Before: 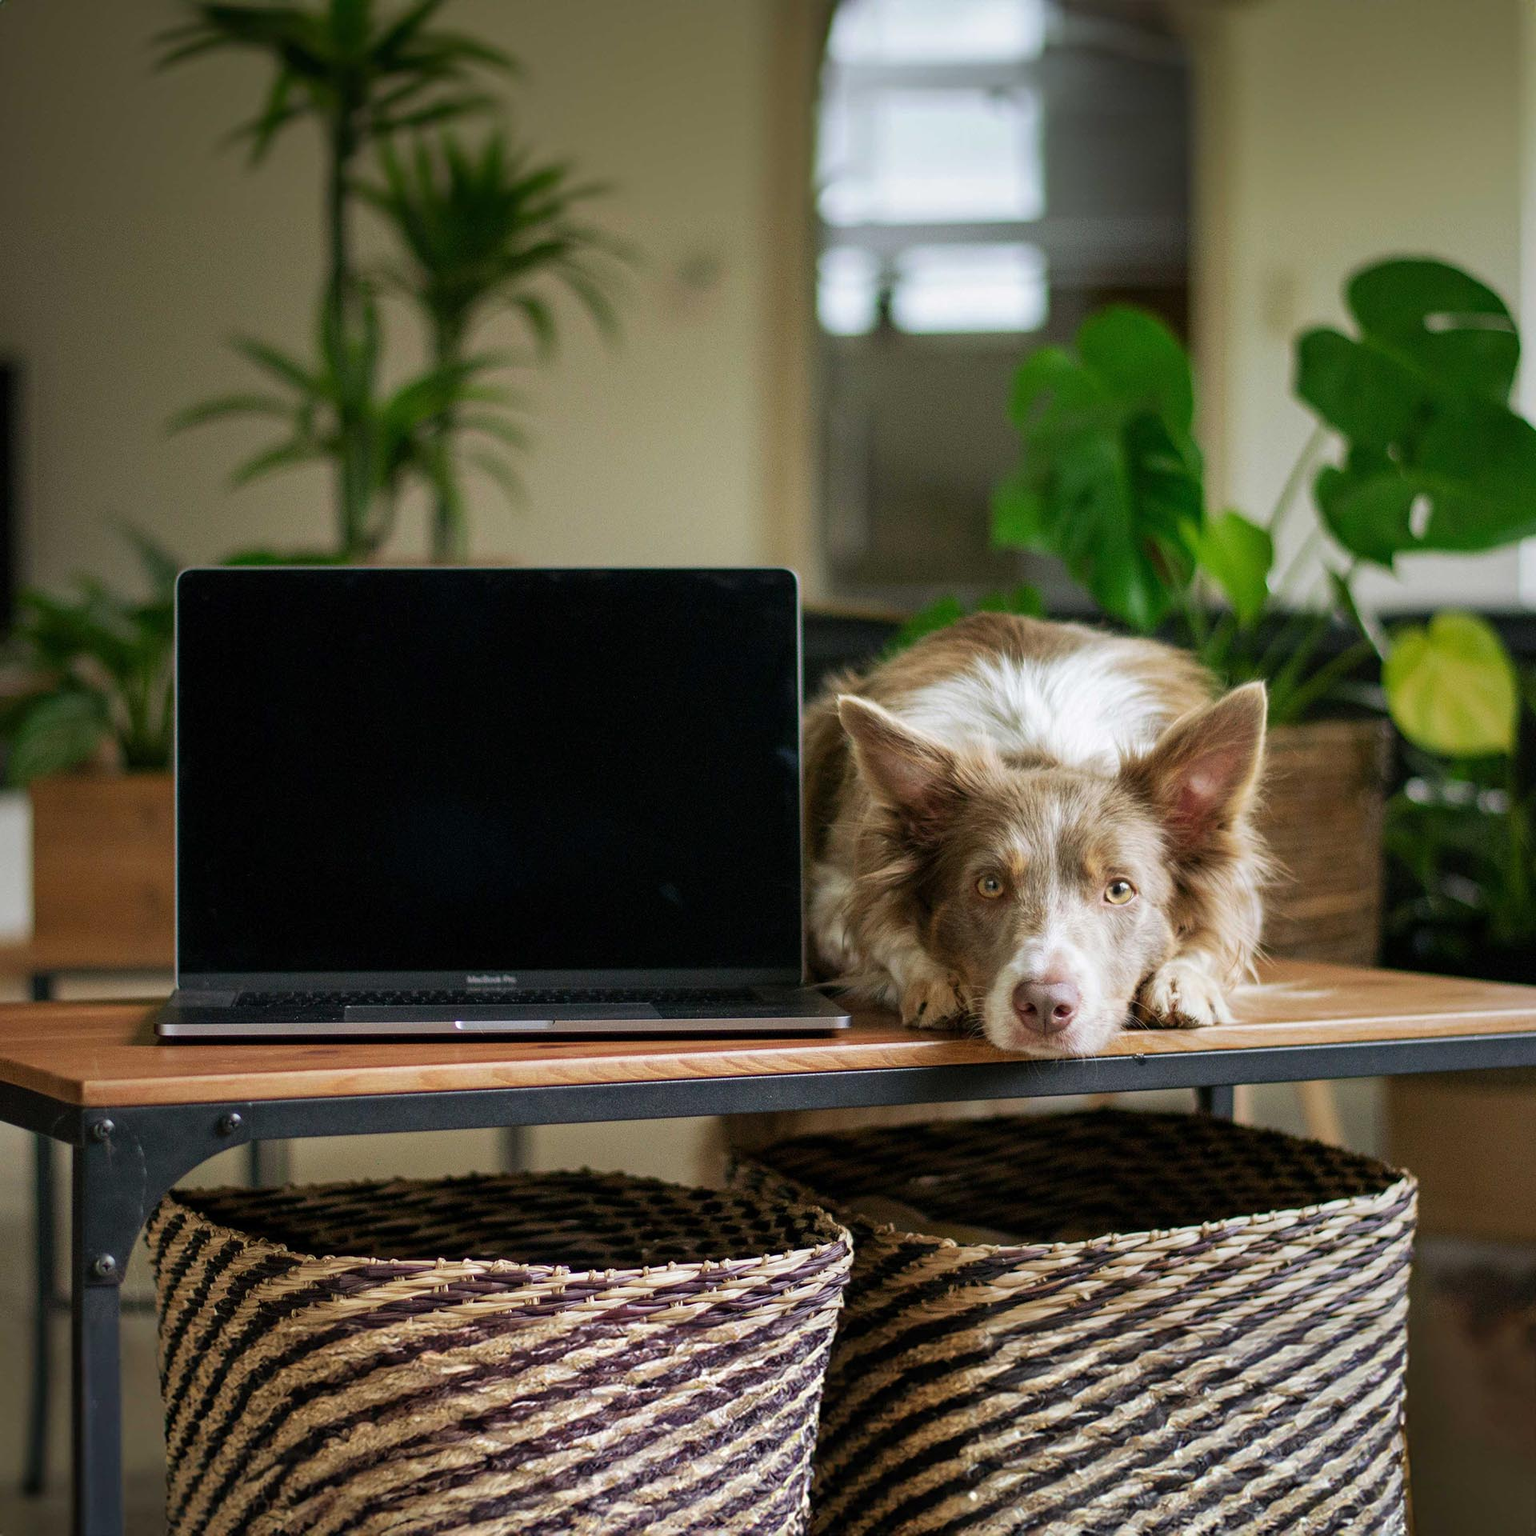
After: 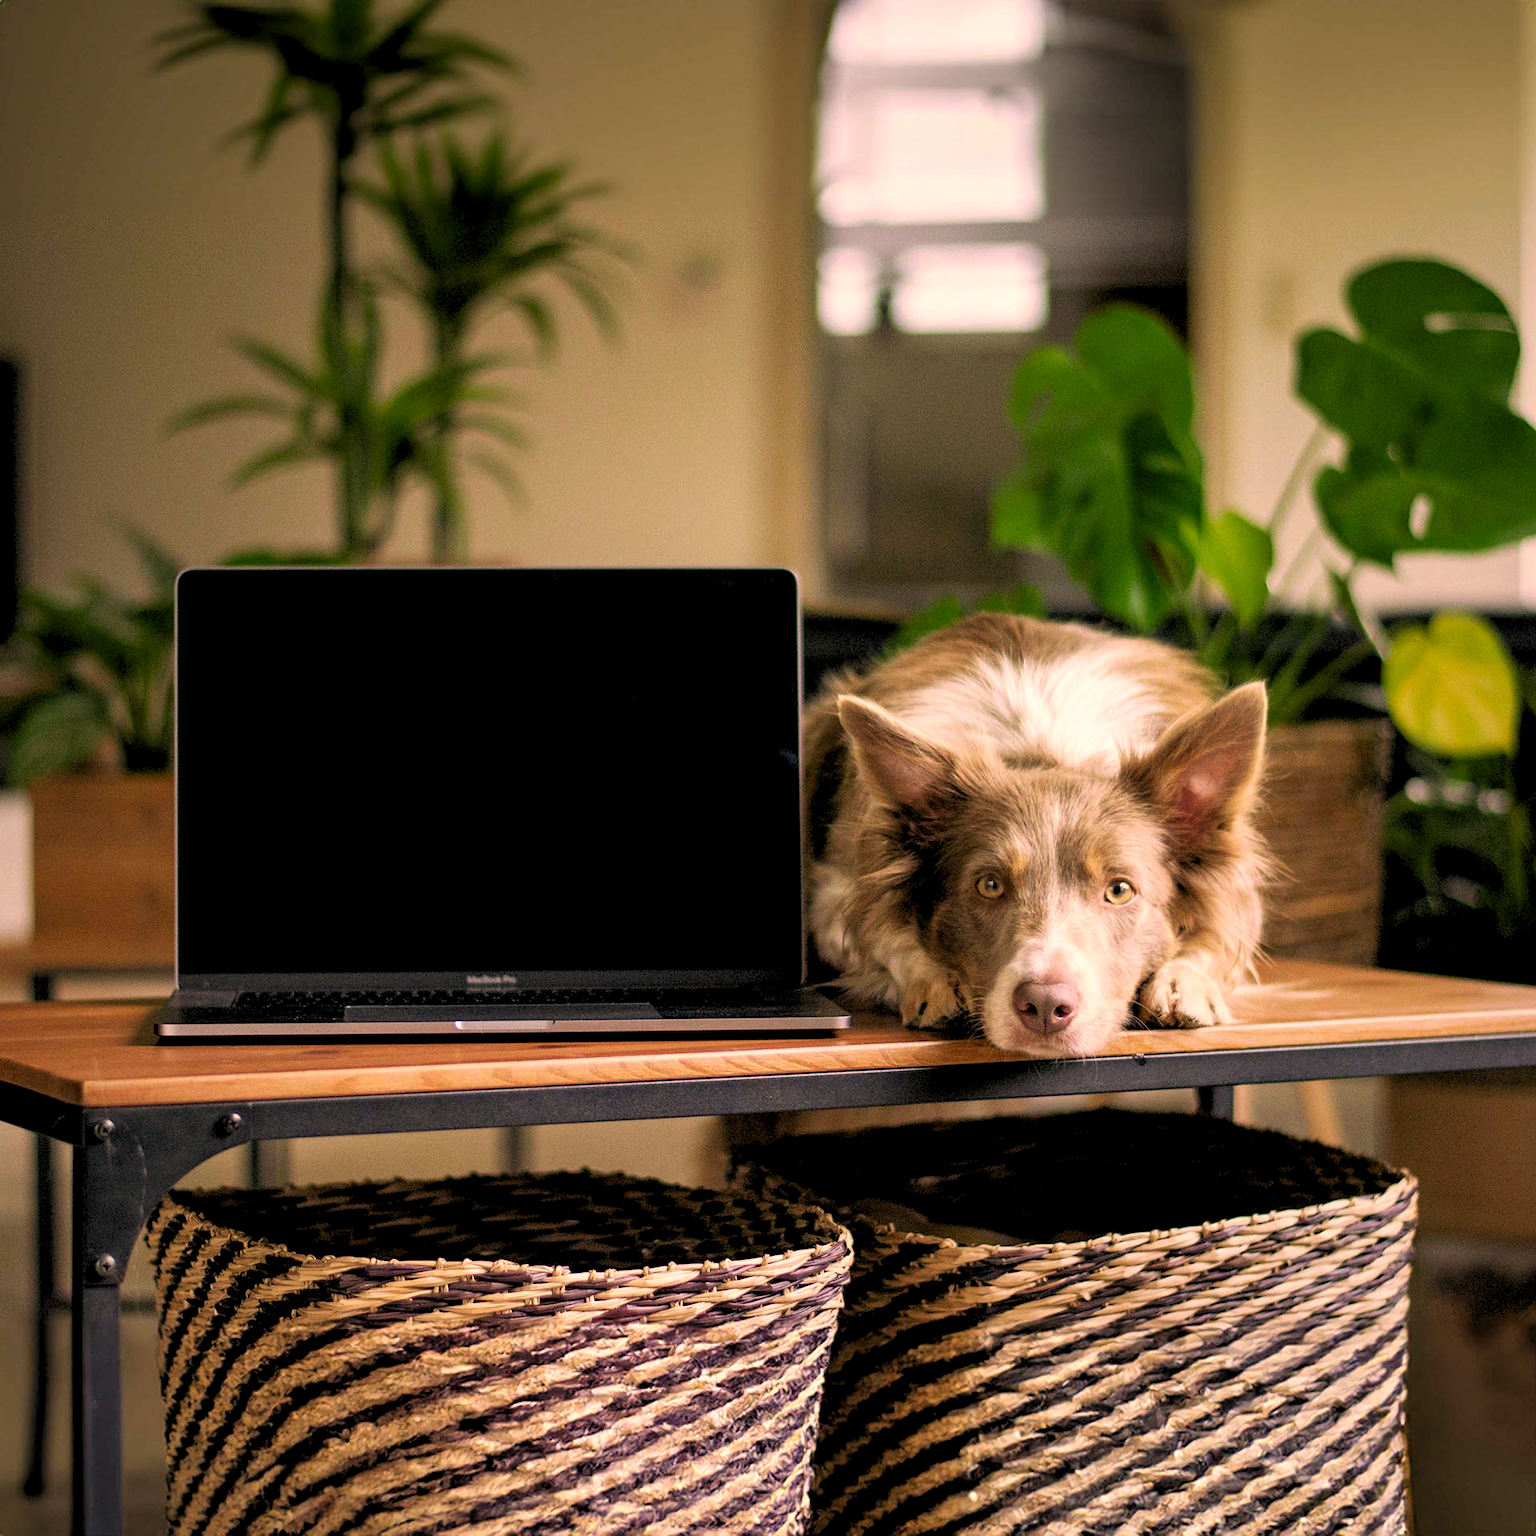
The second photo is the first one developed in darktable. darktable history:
rgb levels: levels [[0.01, 0.419, 0.839], [0, 0.5, 1], [0, 0.5, 1]]
color correction: highlights a* 17.88, highlights b* 18.79
